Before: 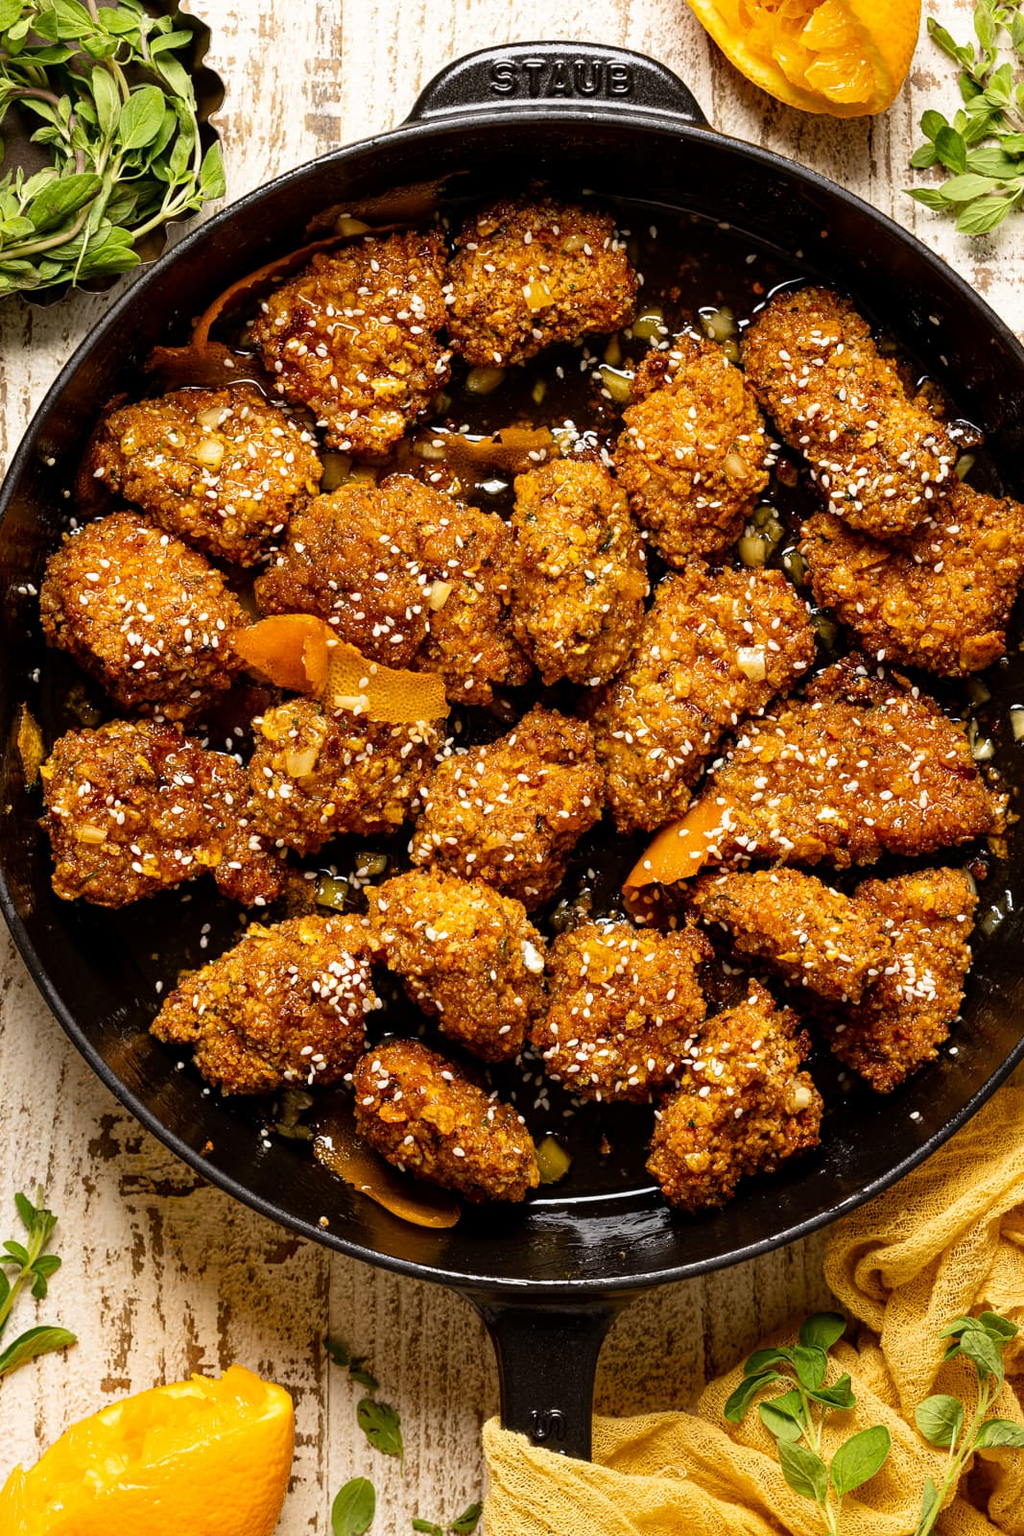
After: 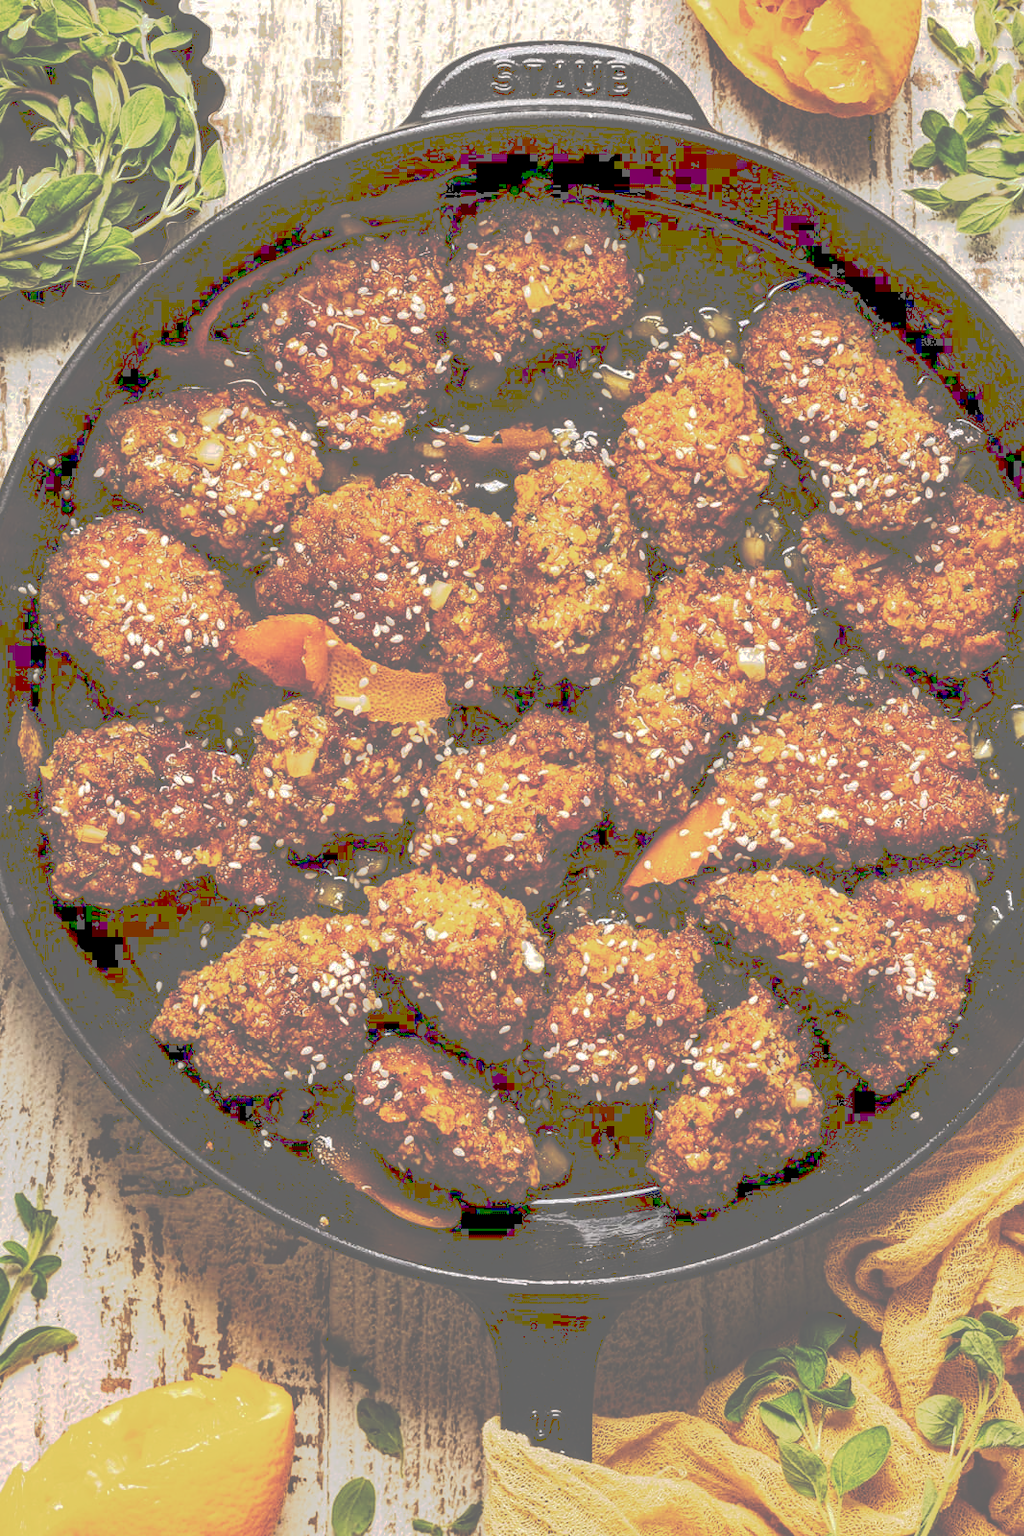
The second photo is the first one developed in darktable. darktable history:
local contrast: on, module defaults
tone curve: curves: ch0 [(0, 0) (0.003, 0.437) (0.011, 0.438) (0.025, 0.441) (0.044, 0.441) (0.069, 0.441) (0.1, 0.444) (0.136, 0.447) (0.177, 0.452) (0.224, 0.457) (0.277, 0.466) (0.335, 0.485) (0.399, 0.514) (0.468, 0.558) (0.543, 0.616) (0.623, 0.686) (0.709, 0.76) (0.801, 0.803) (0.898, 0.825) (1, 1)], preserve colors none
